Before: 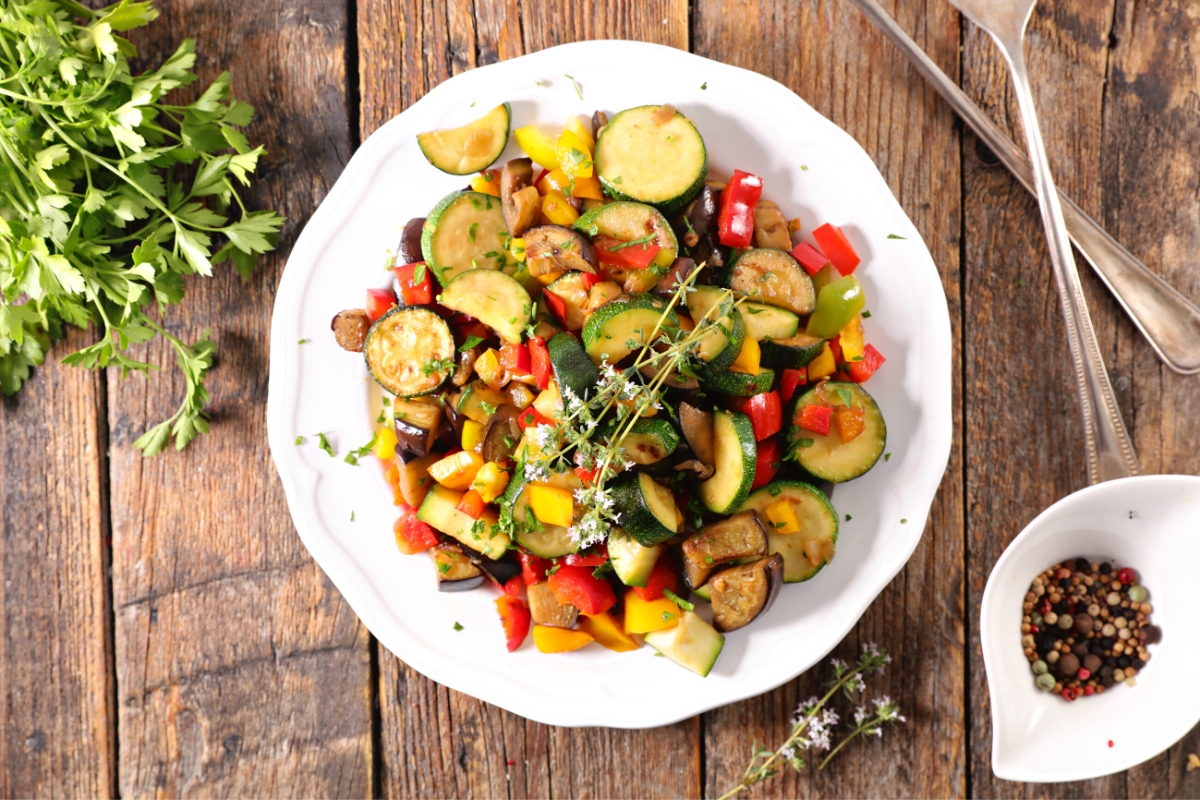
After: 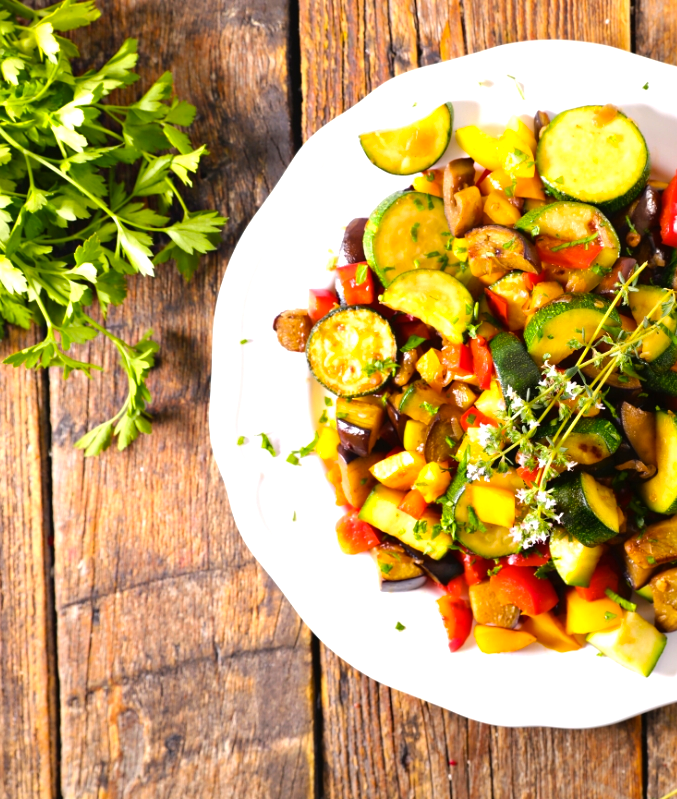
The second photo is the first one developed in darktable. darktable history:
crop: left 4.915%, right 38.63%
color balance rgb: shadows lift › hue 86.41°, perceptual saturation grading › global saturation 0.573%, perceptual brilliance grading › highlights 9.45%, perceptual brilliance grading › mid-tones 4.988%, global vibrance 50.337%
